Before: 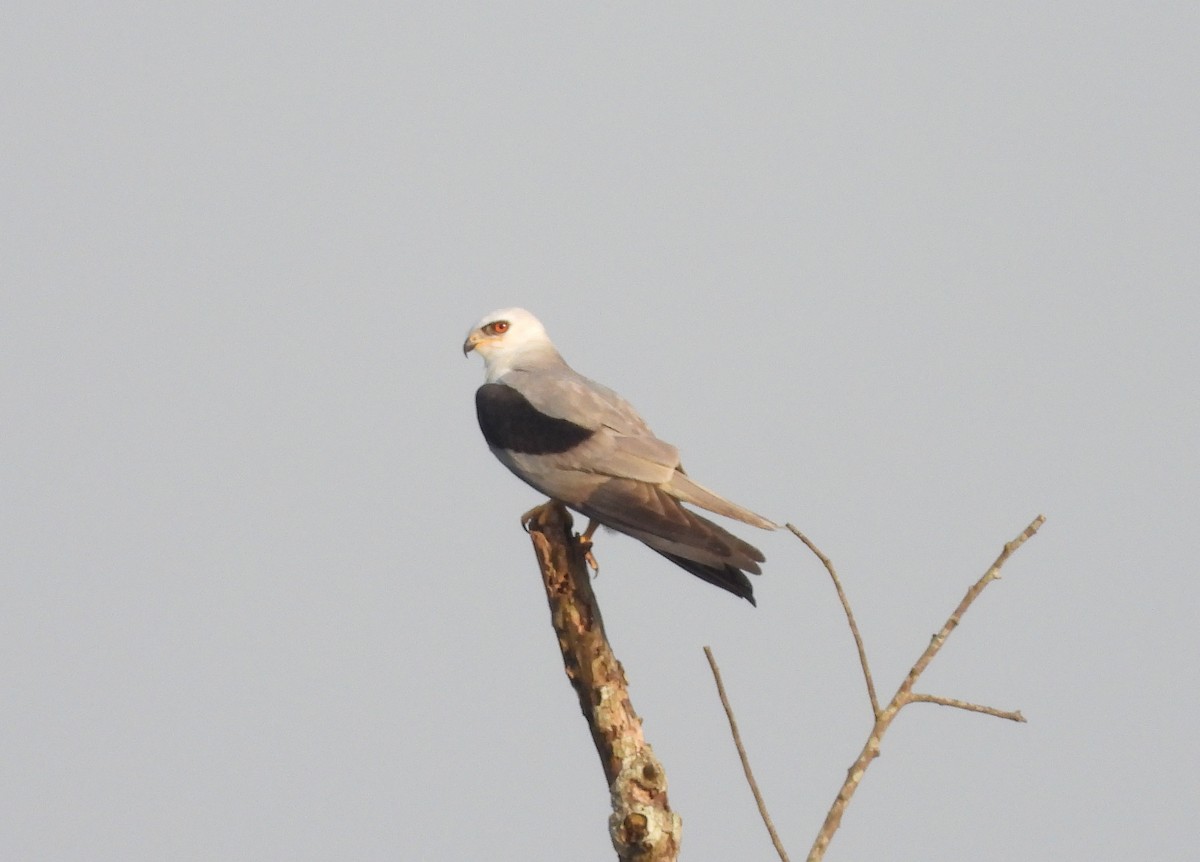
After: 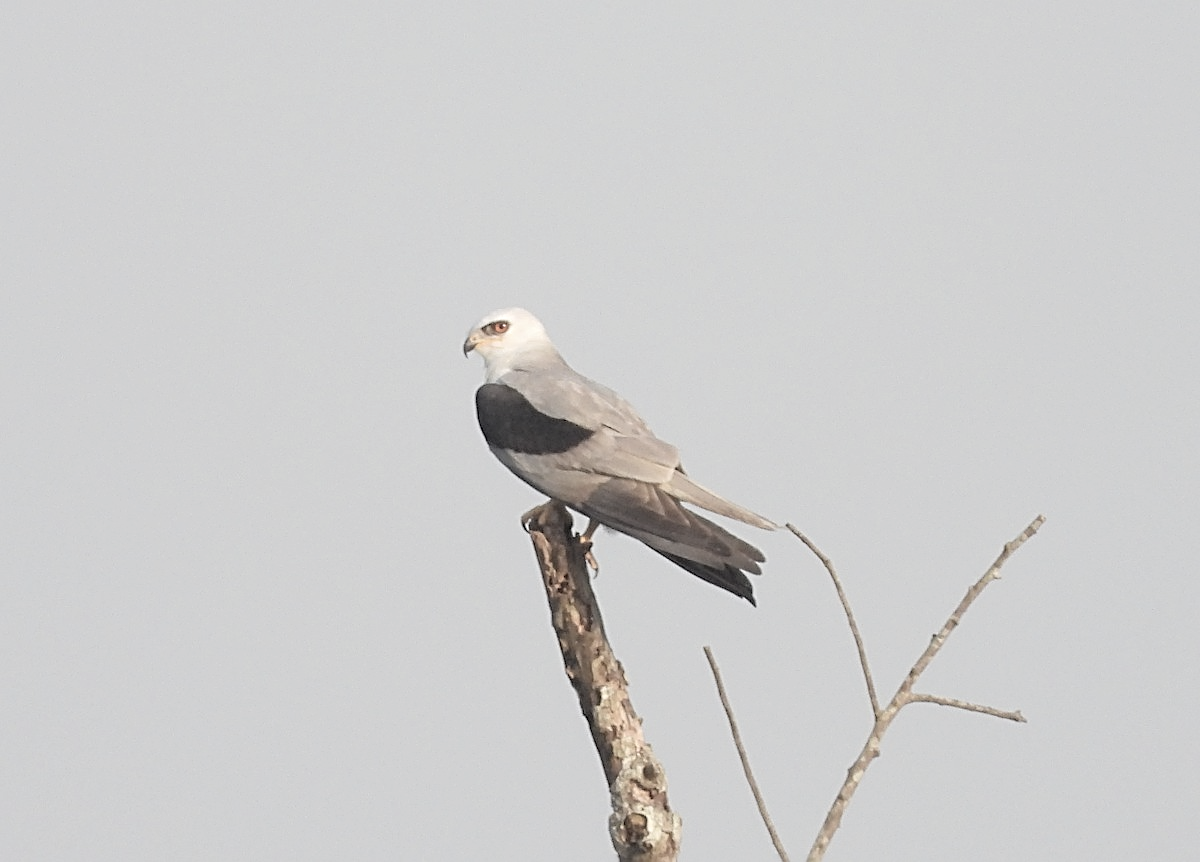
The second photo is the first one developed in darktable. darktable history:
sharpen: radius 2.826, amount 0.706
contrast brightness saturation: brightness 0.182, saturation -0.497
